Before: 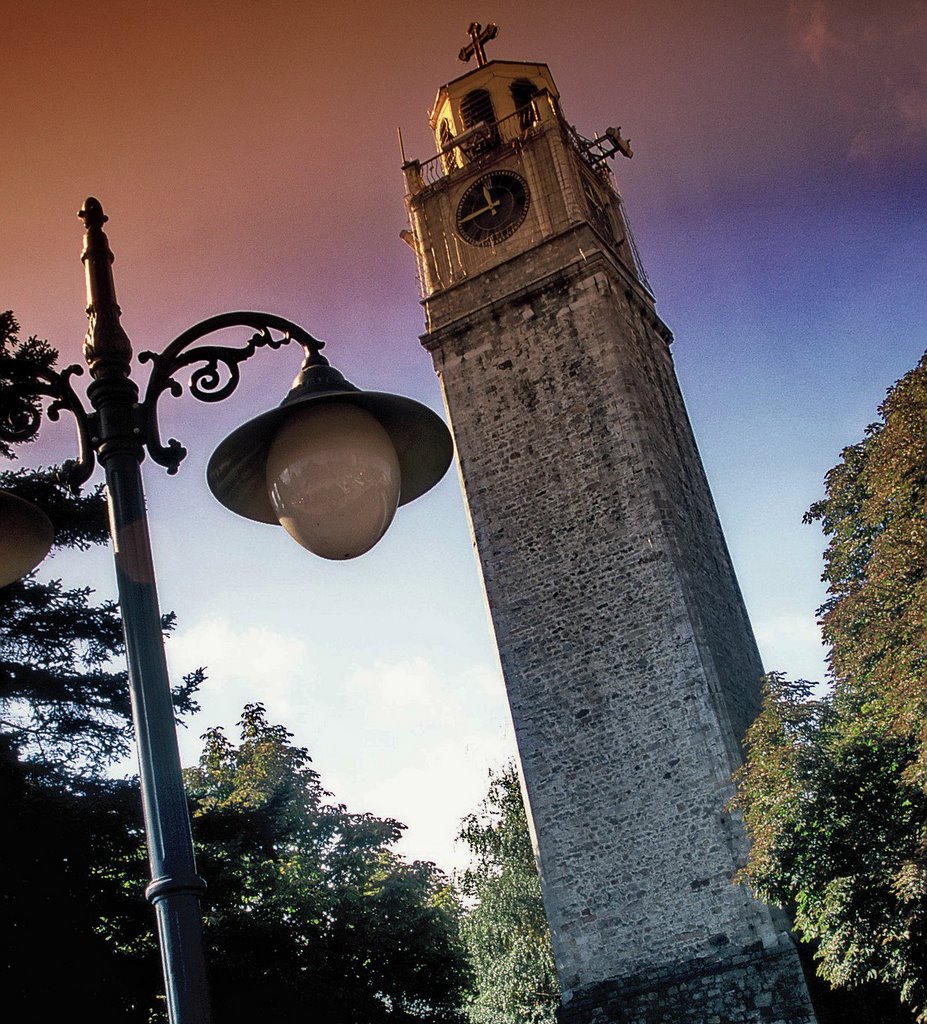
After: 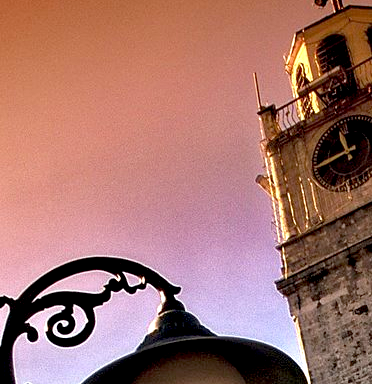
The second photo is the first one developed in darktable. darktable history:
crop: left 15.54%, top 5.429%, right 44.244%, bottom 57.061%
exposure: black level correction 0.008, exposure 0.985 EV, compensate highlight preservation false
